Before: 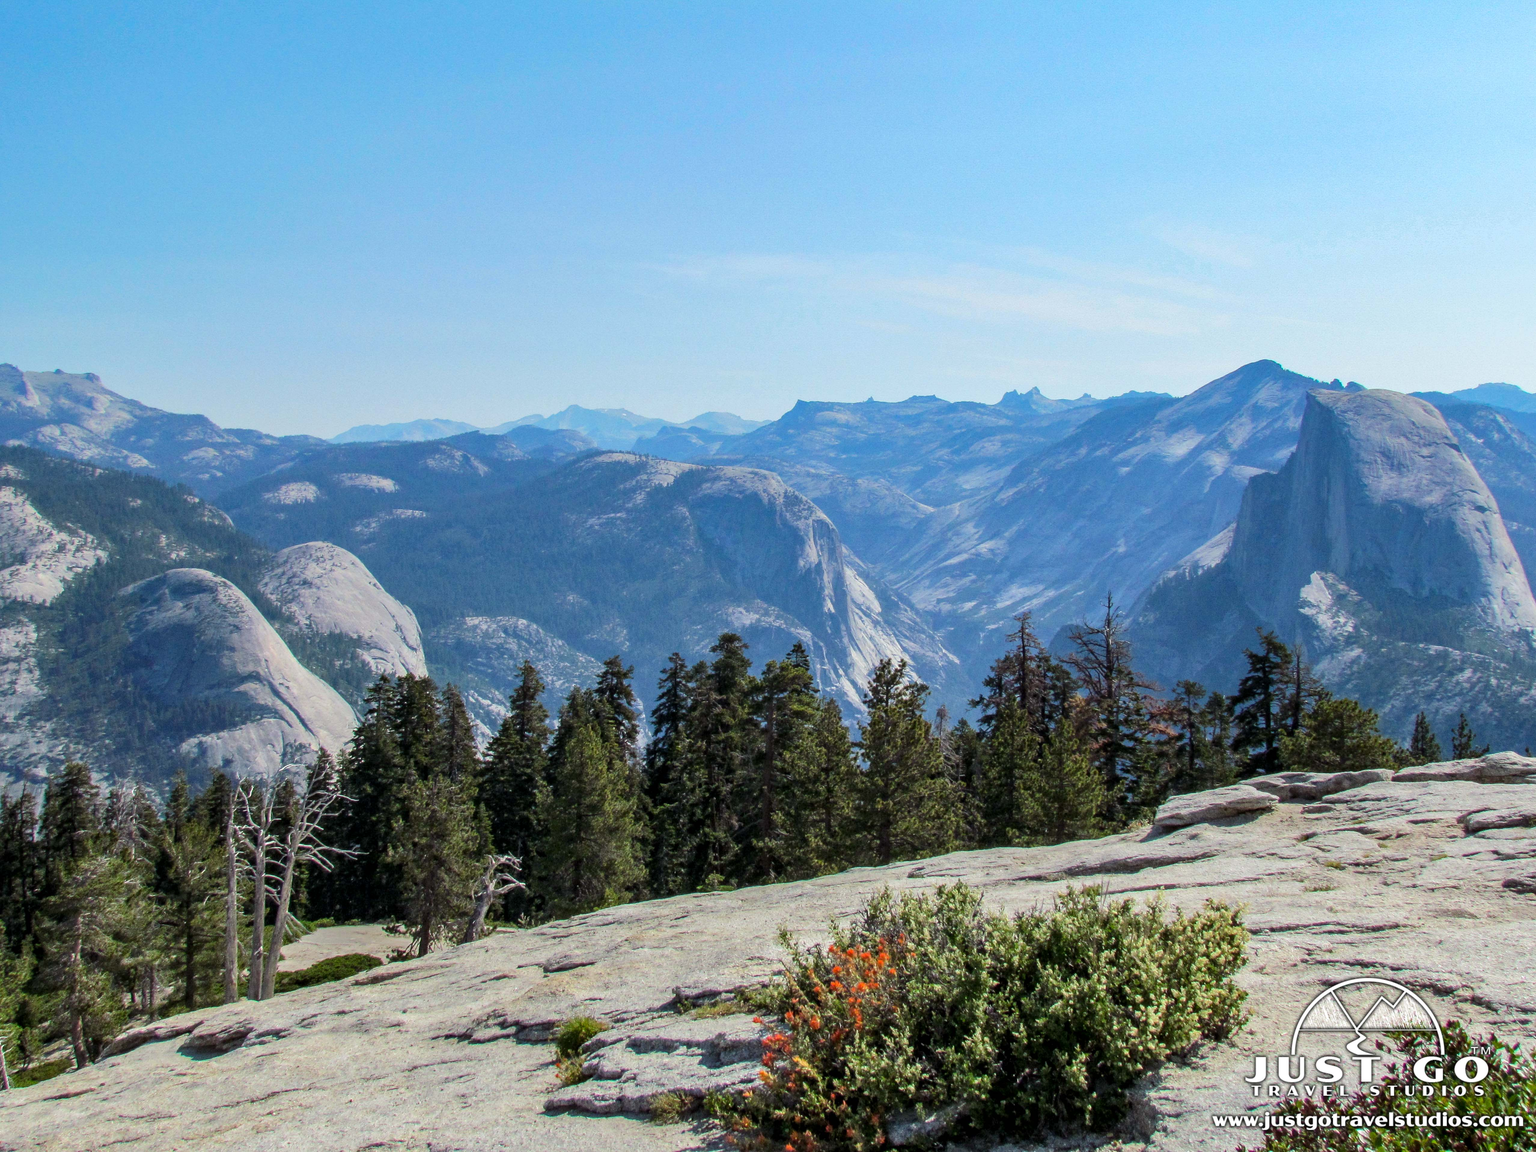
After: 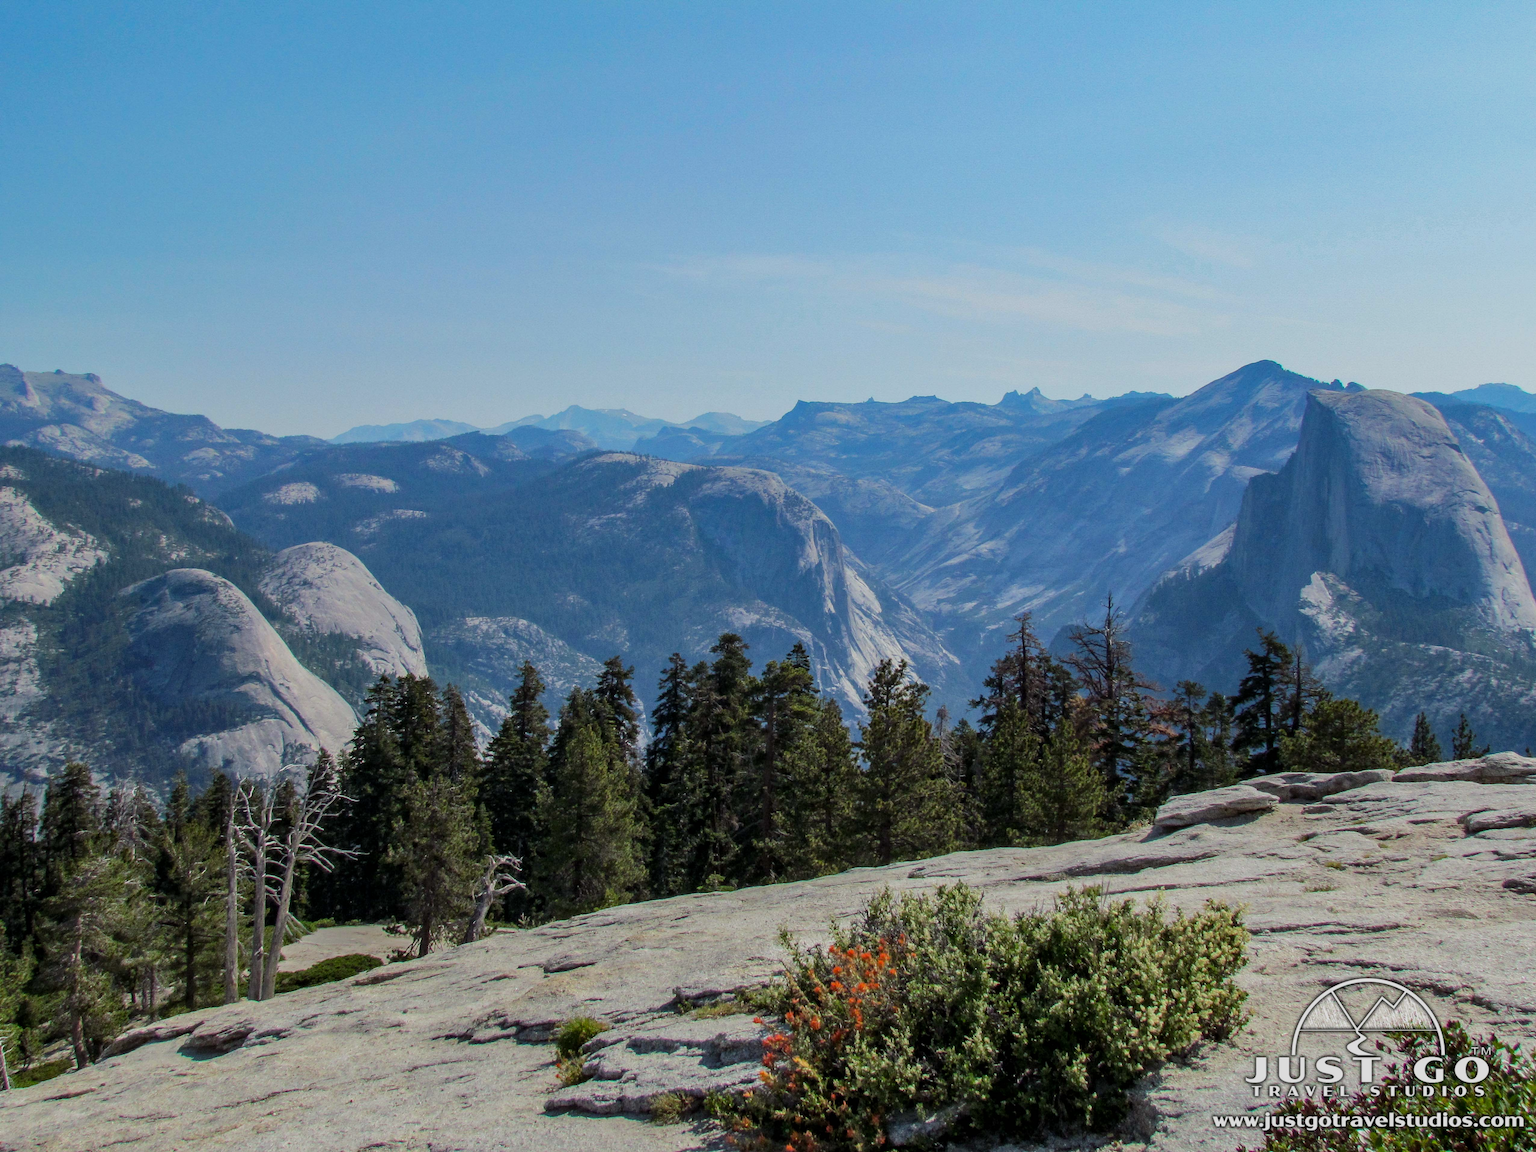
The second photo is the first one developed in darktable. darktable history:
exposure: exposure -0.486 EV, compensate highlight preservation false
